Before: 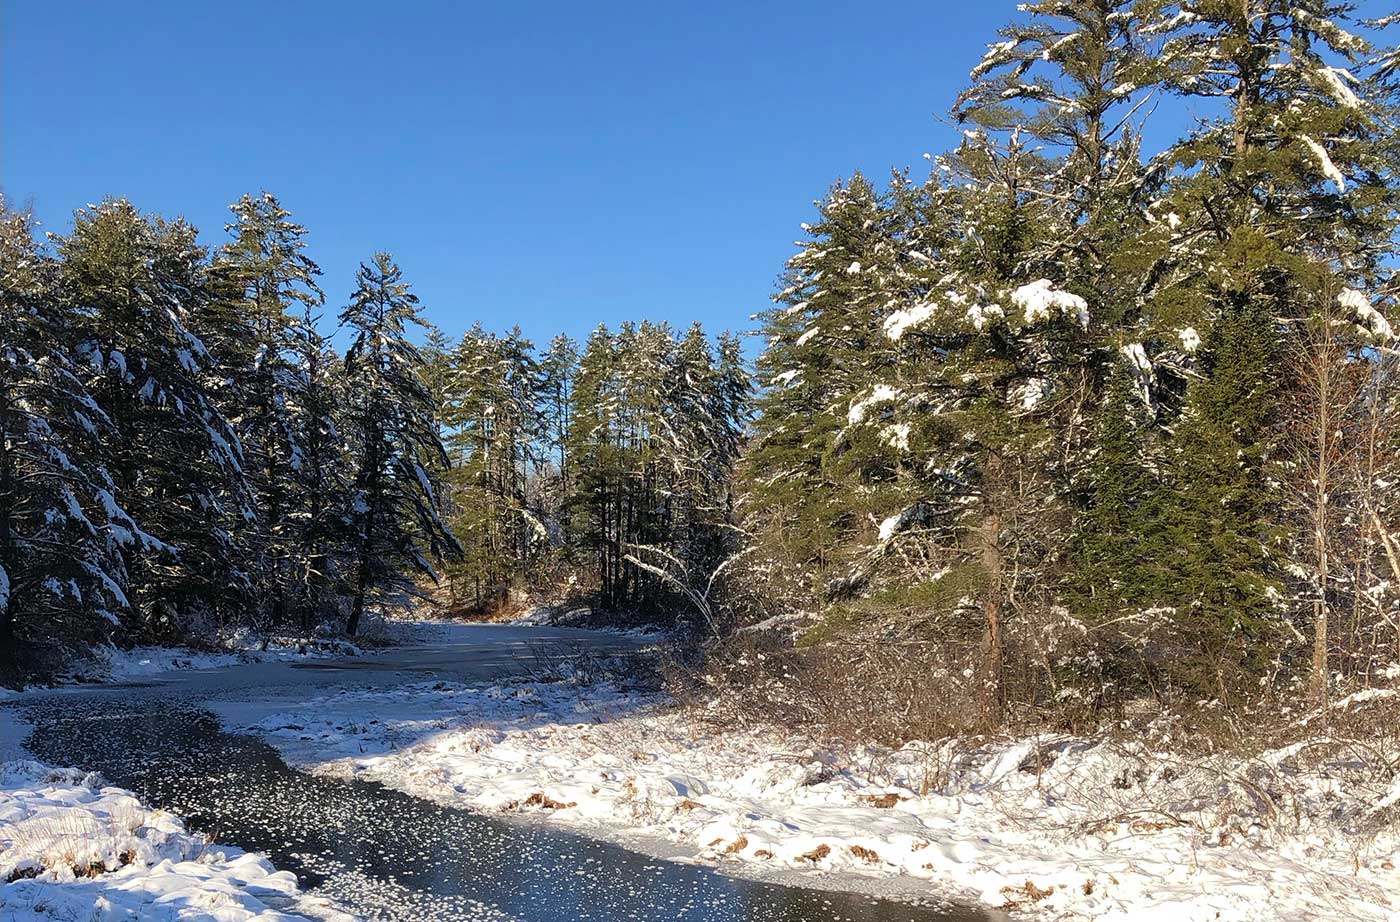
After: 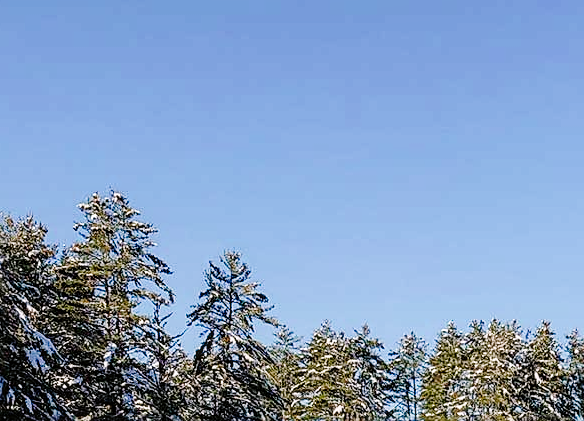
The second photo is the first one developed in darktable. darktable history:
local contrast: detail 130%
sharpen: on, module defaults
crop and rotate: left 10.817%, top 0.109%, right 47.412%, bottom 54.13%
tone curve: curves: ch0 [(0, 0) (0.11, 0.061) (0.256, 0.259) (0.398, 0.494) (0.498, 0.611) (0.65, 0.757) (0.835, 0.883) (1, 0.961)]; ch1 [(0, 0) (0.346, 0.307) (0.408, 0.369) (0.453, 0.457) (0.482, 0.479) (0.502, 0.498) (0.521, 0.51) (0.553, 0.554) (0.618, 0.65) (0.693, 0.727) (1, 1)]; ch2 [(0, 0) (0.366, 0.337) (0.434, 0.46) (0.485, 0.494) (0.5, 0.494) (0.511, 0.508) (0.537, 0.55) (0.579, 0.599) (0.621, 0.693) (1, 1)], preserve colors none
color correction: highlights a* 3.09, highlights b* -1.09, shadows a* -0.093, shadows b* 2.27, saturation 0.984
